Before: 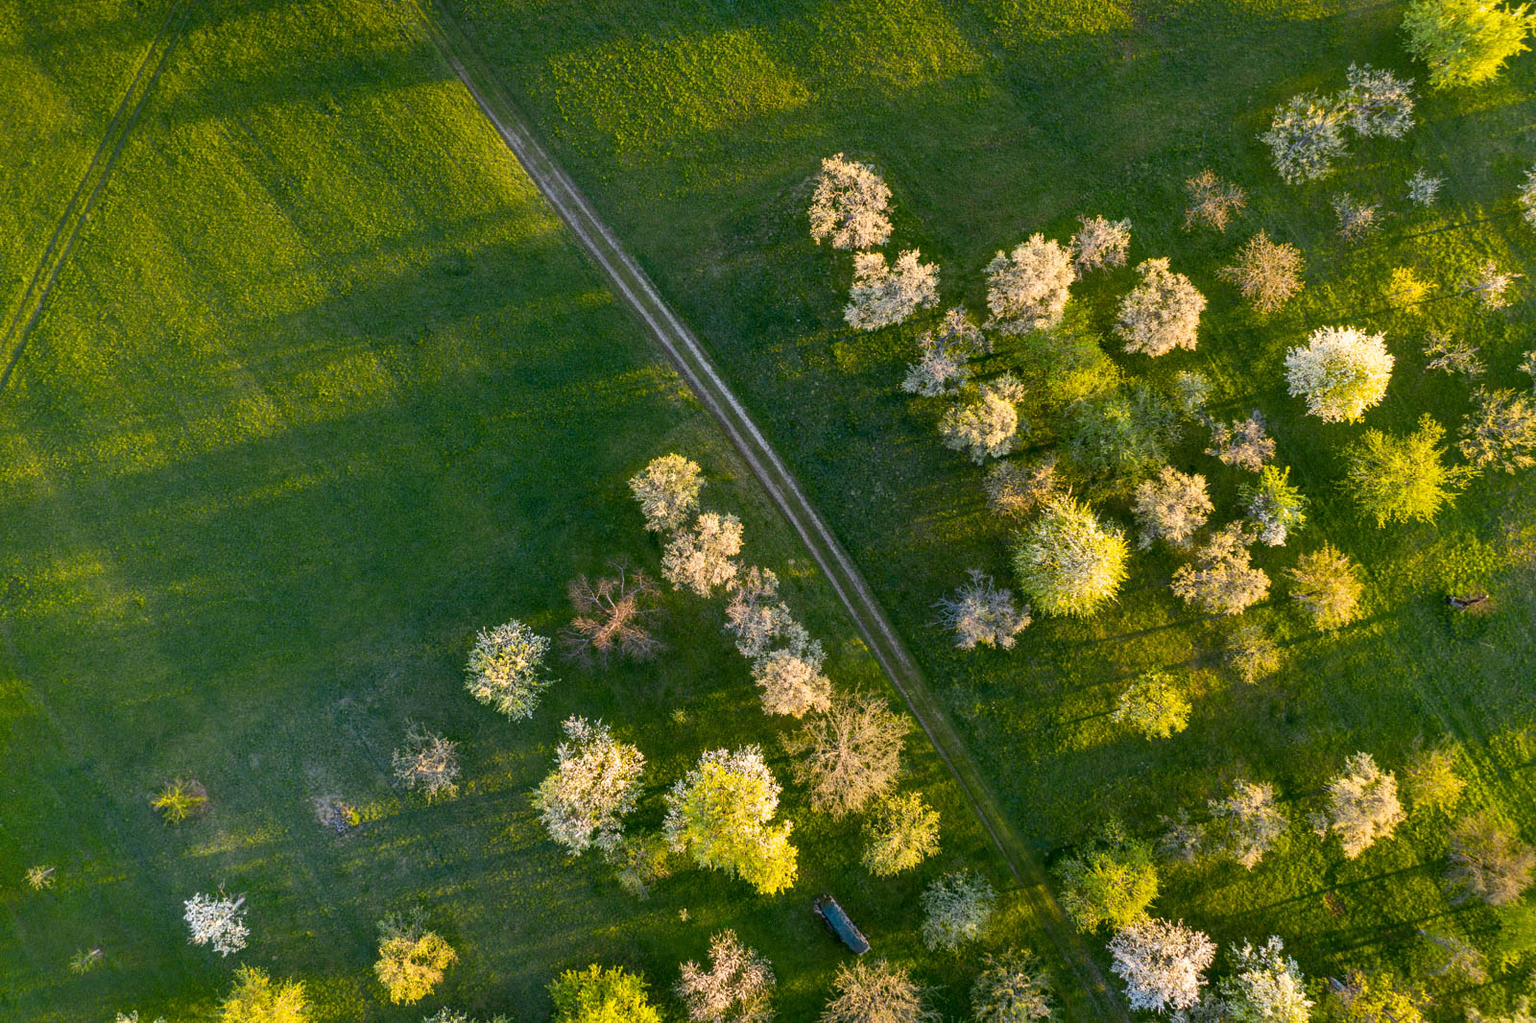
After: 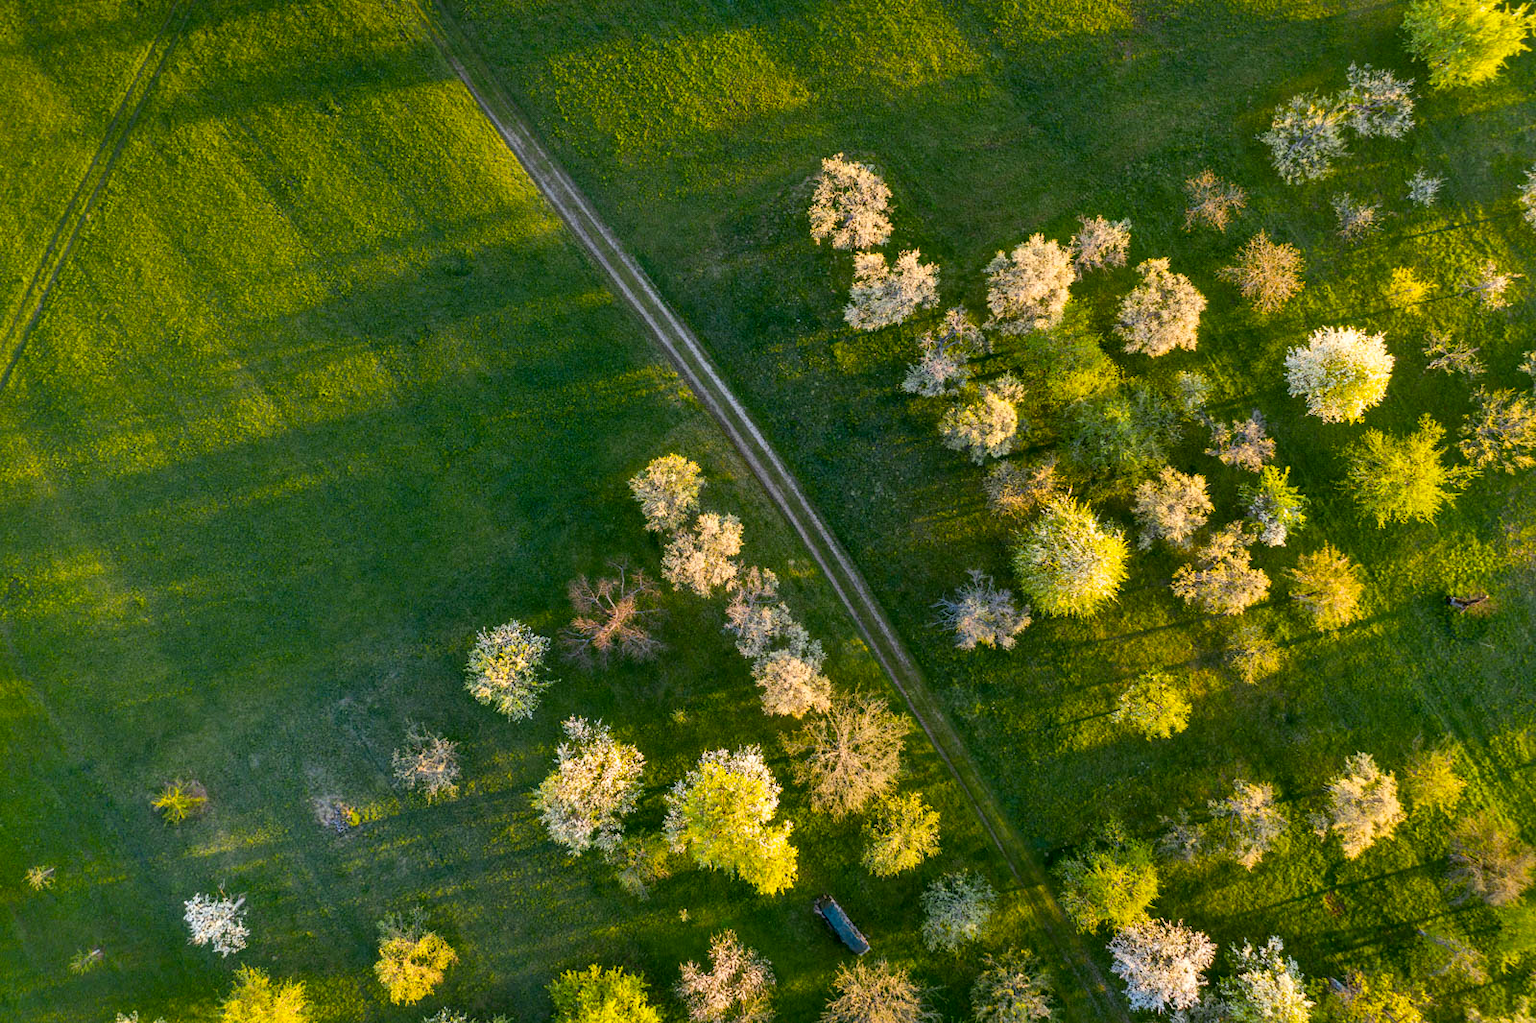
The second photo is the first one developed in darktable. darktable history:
local contrast: mode bilateral grid, contrast 20, coarseness 50, detail 120%, midtone range 0.2
color balance rgb: perceptual saturation grading › global saturation 10%, global vibrance 10%
